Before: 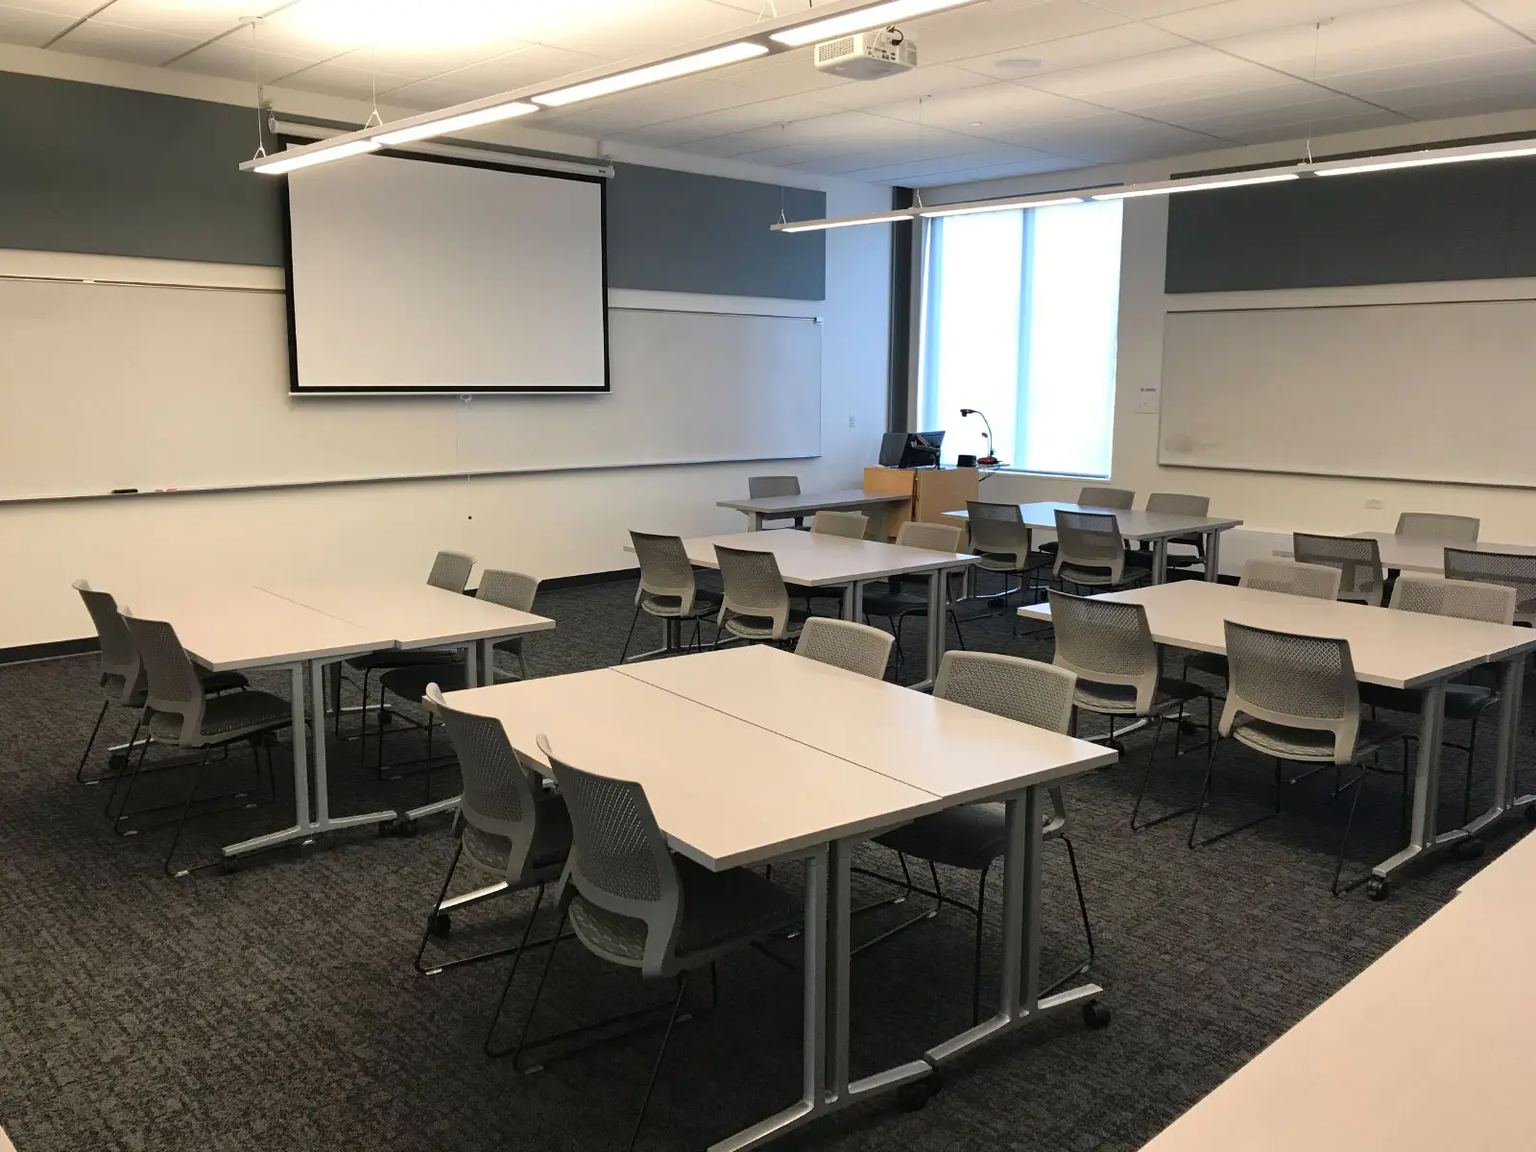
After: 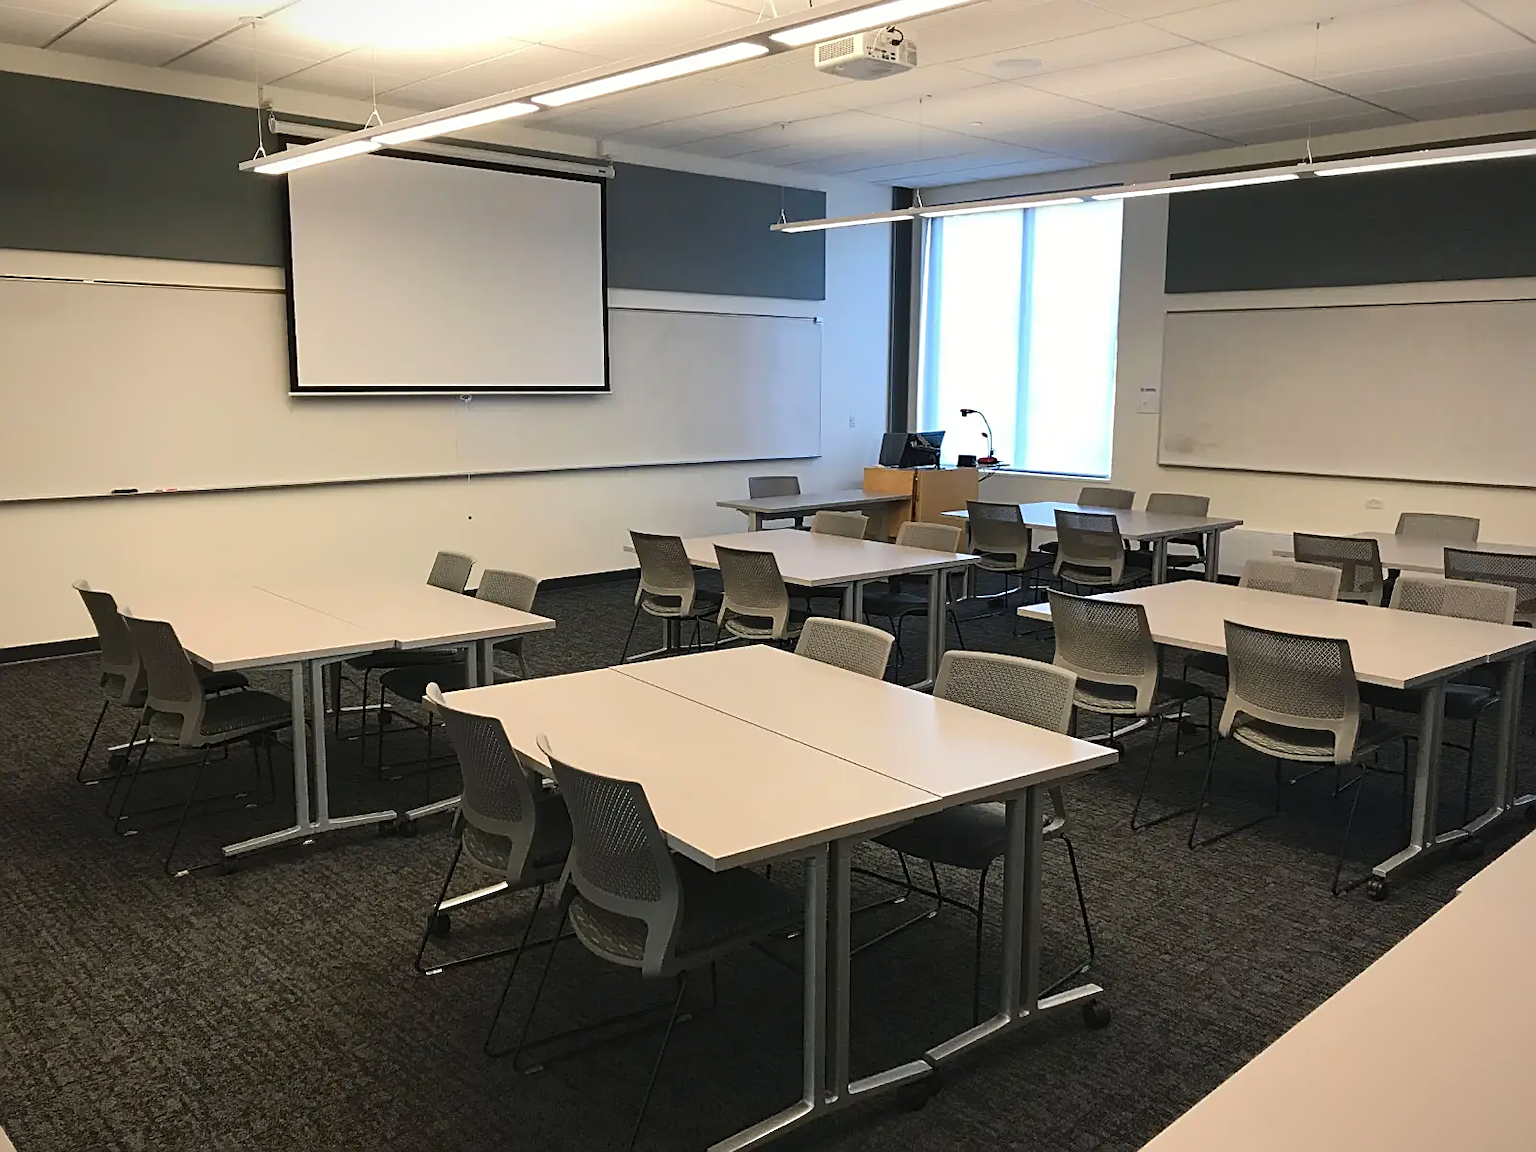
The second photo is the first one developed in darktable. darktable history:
contrast brightness saturation: contrast 0.152, brightness -0.013, saturation 0.103
vignetting: brightness -0.32, saturation -0.063, unbound false
tone curve: curves: ch0 [(0, 0) (0.003, 0.032) (0.011, 0.04) (0.025, 0.058) (0.044, 0.084) (0.069, 0.107) (0.1, 0.13) (0.136, 0.158) (0.177, 0.193) (0.224, 0.236) (0.277, 0.283) (0.335, 0.335) (0.399, 0.399) (0.468, 0.467) (0.543, 0.533) (0.623, 0.612) (0.709, 0.698) (0.801, 0.776) (0.898, 0.848) (1, 1)], color space Lab, independent channels, preserve colors none
sharpen: on, module defaults
